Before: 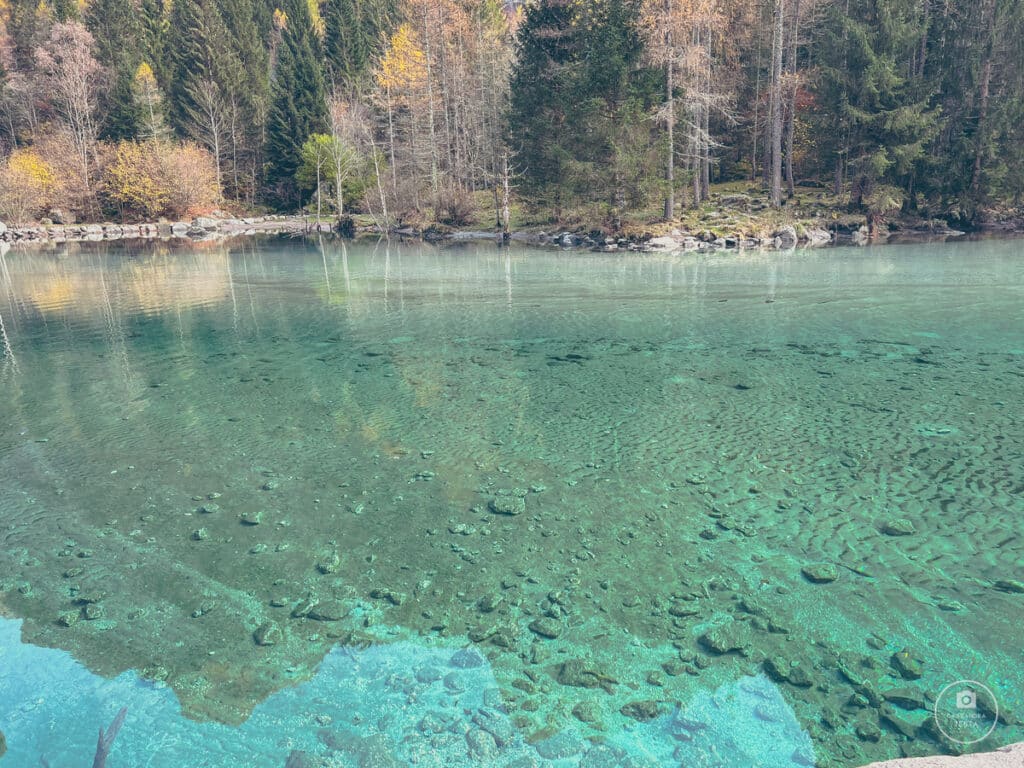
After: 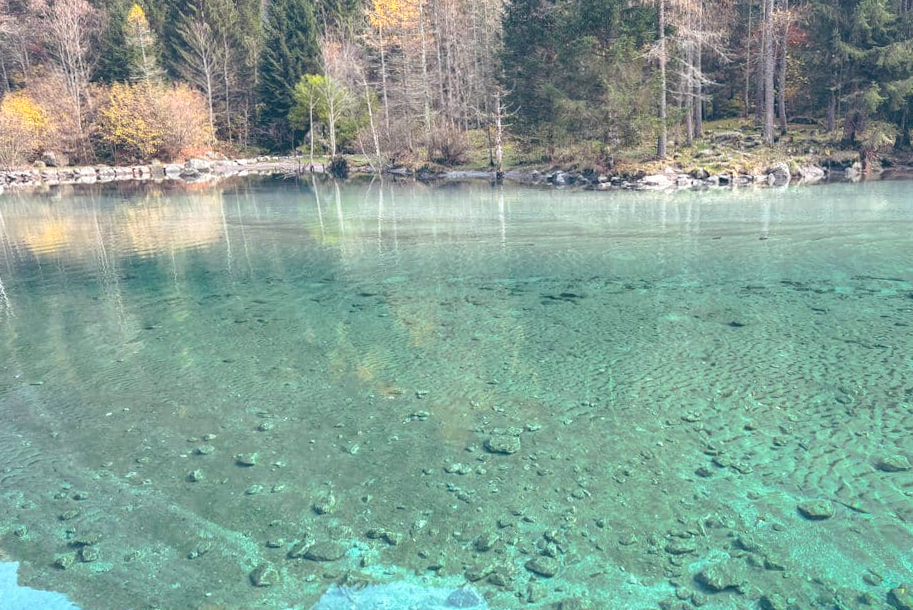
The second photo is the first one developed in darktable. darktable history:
white balance: red 1.004, blue 1.024
rotate and perspective: rotation -0.45°, automatic cropping original format, crop left 0.008, crop right 0.992, crop top 0.012, crop bottom 0.988
crop: top 7.49%, right 9.717%, bottom 11.943%
exposure: exposure 0.4 EV, compensate highlight preservation false
